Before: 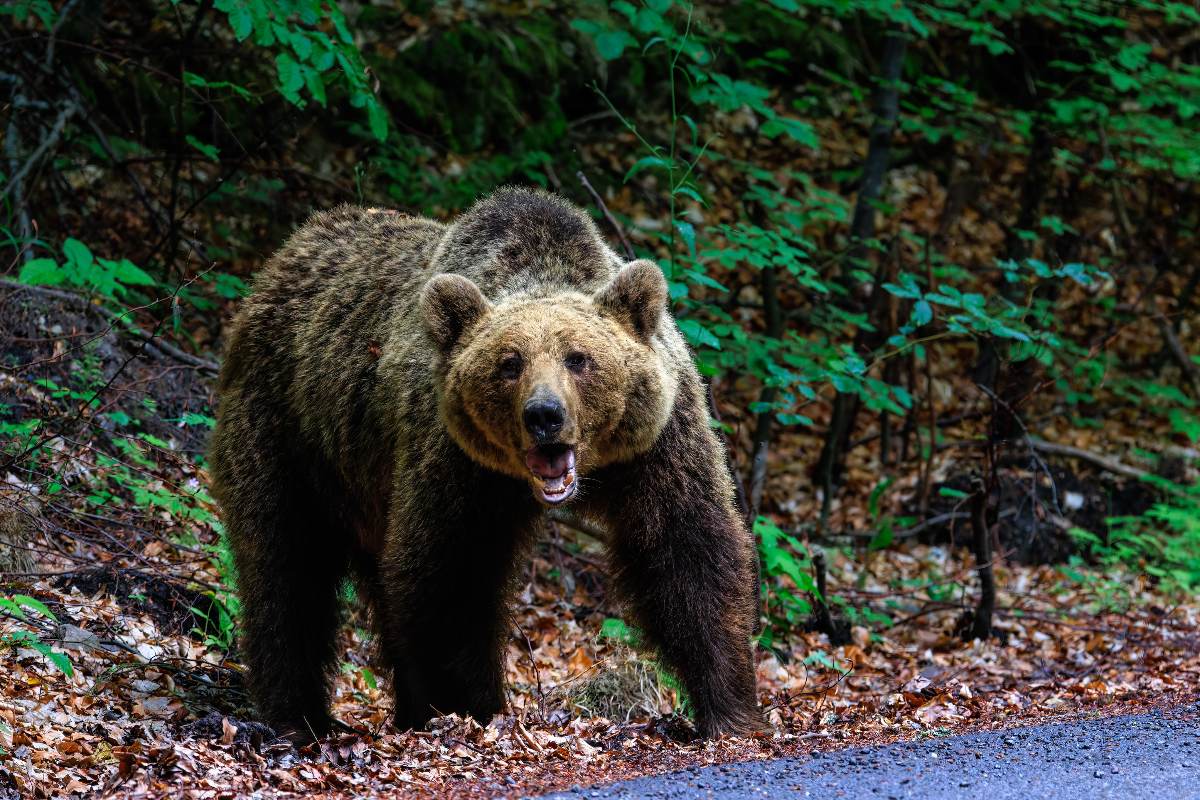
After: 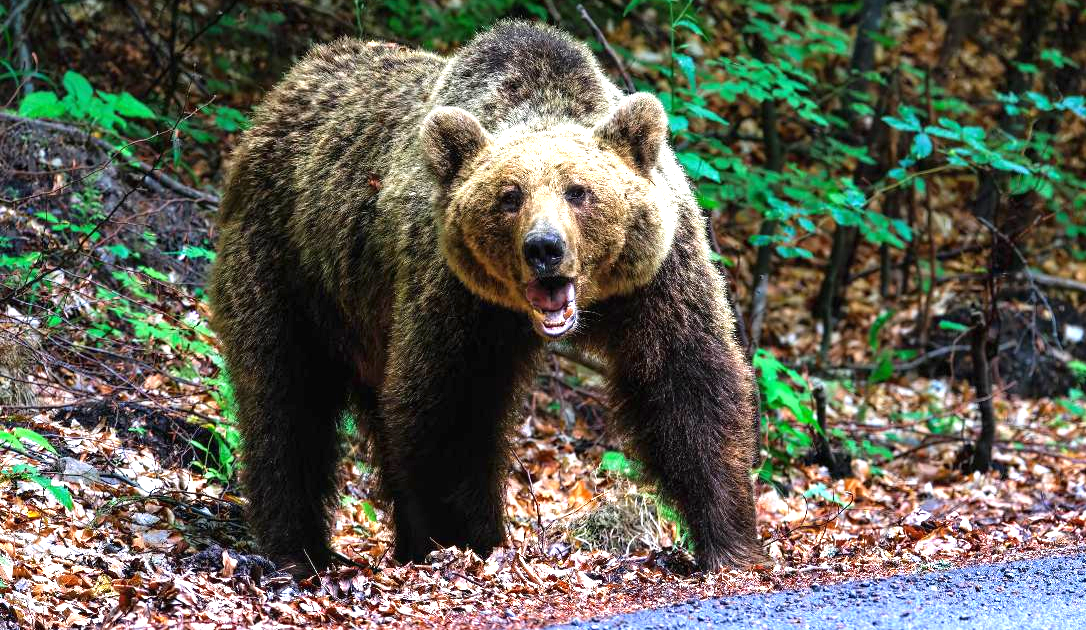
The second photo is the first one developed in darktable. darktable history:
crop: top 20.916%, right 9.437%, bottom 0.316%
exposure: black level correction 0, exposure 1.2 EV, compensate exposure bias true, compensate highlight preservation false
